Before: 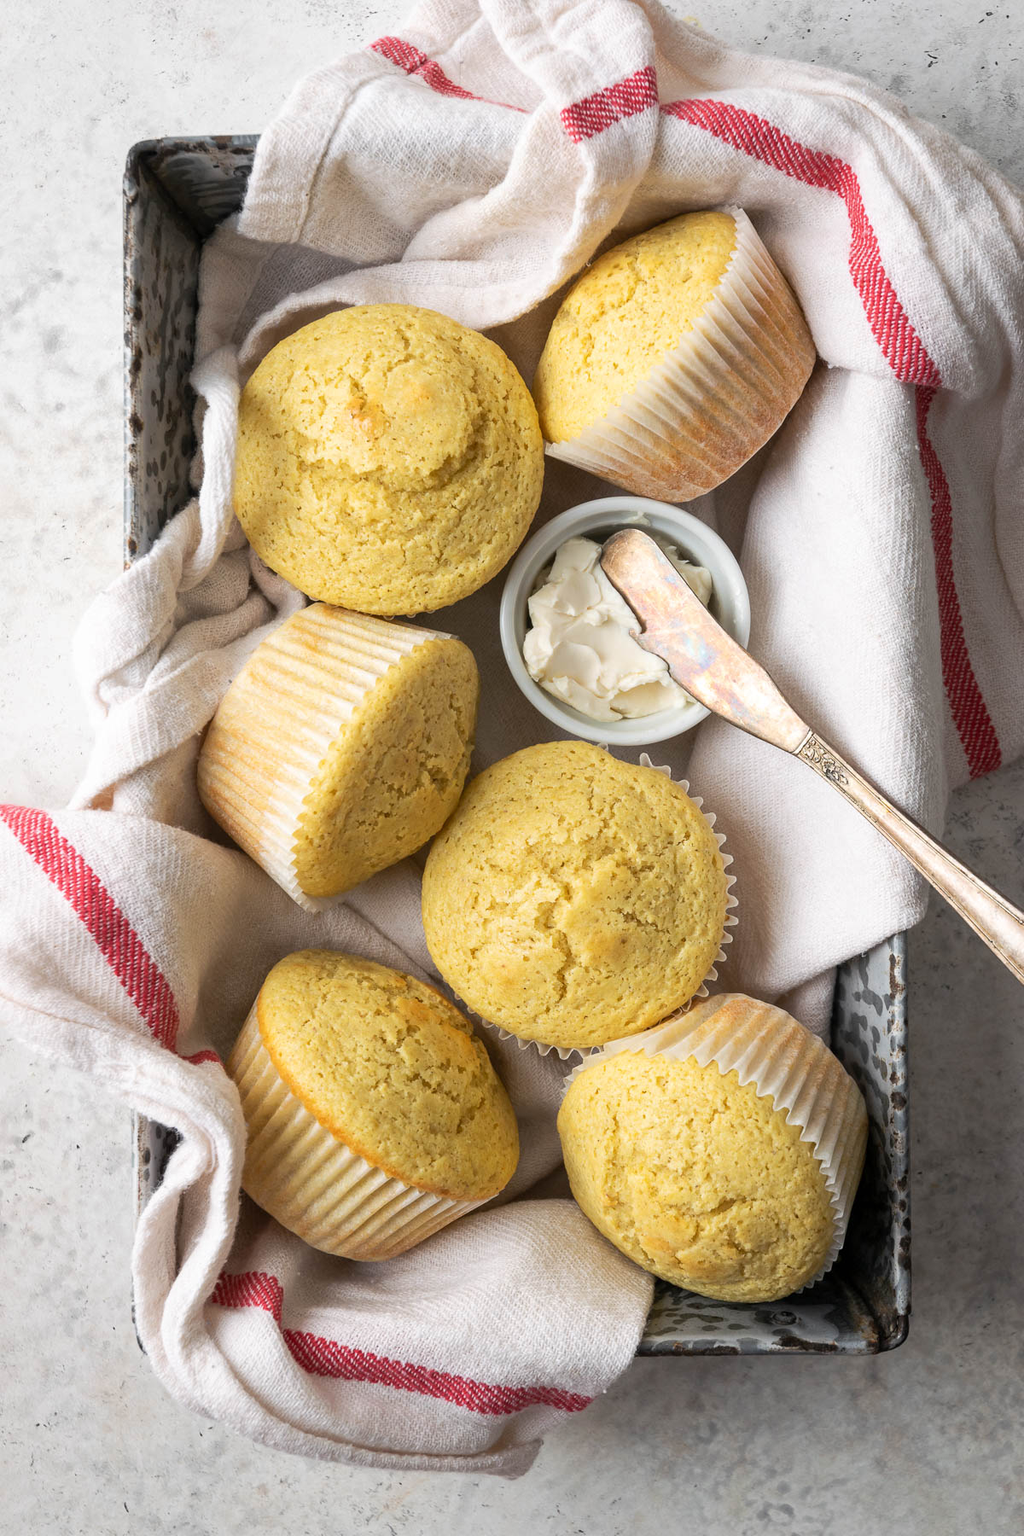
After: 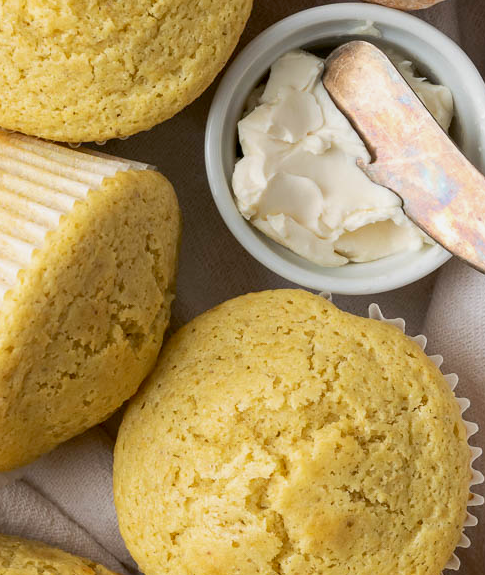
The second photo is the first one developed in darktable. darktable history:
crop: left 31.751%, top 32.172%, right 27.8%, bottom 35.83%
exposure: black level correction 0.009, exposure -0.159 EV, compensate highlight preservation false
